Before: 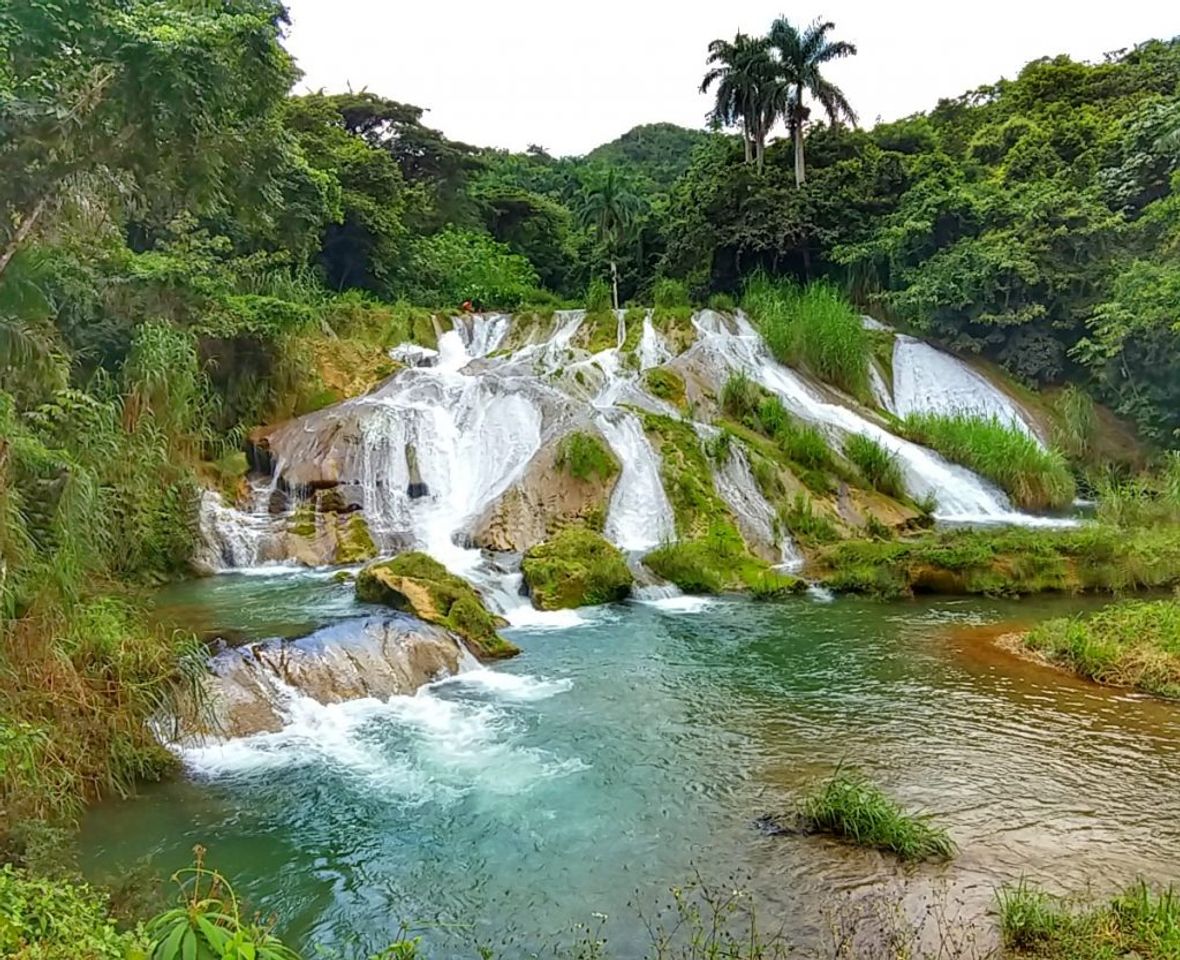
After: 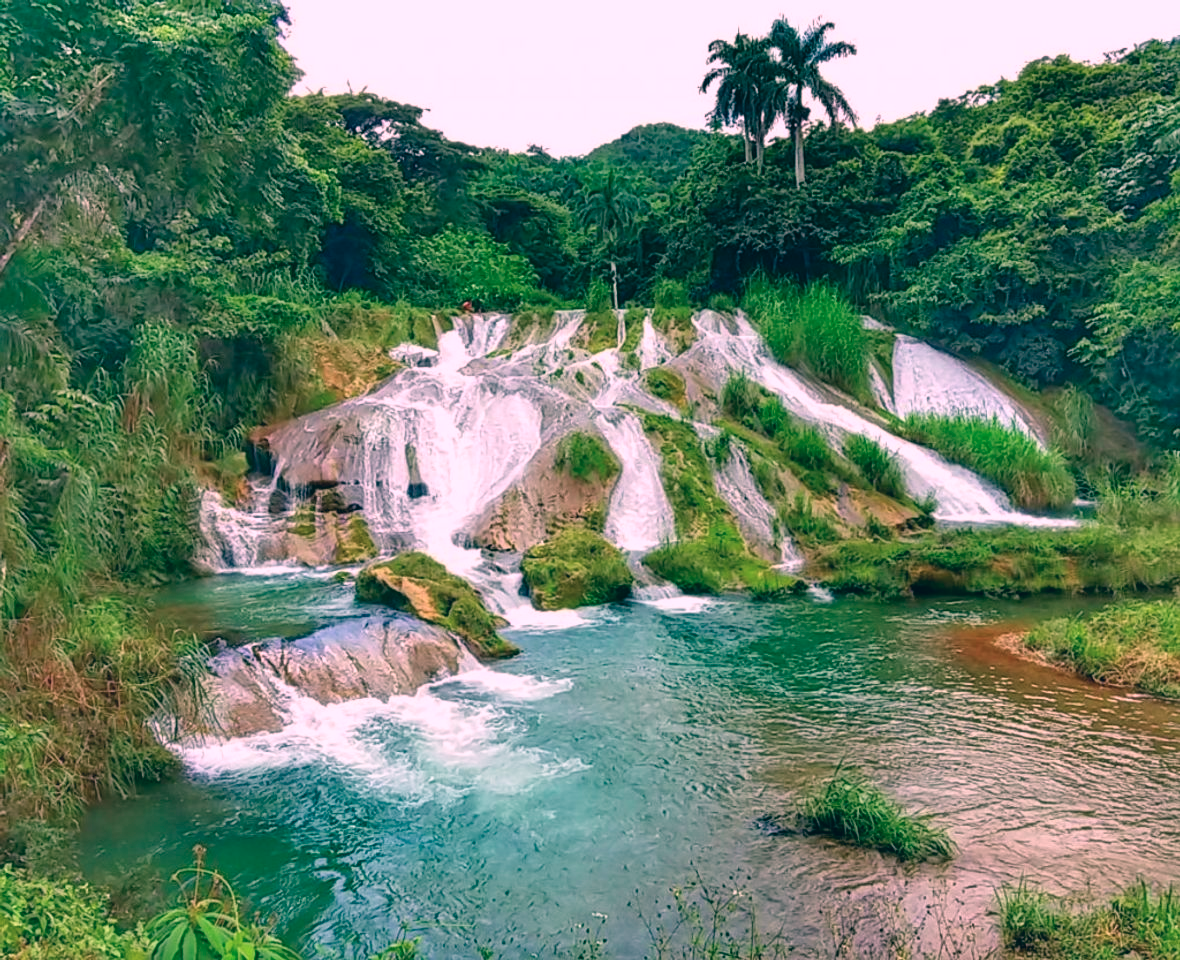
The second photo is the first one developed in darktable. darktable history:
color contrast: blue-yellow contrast 0.62
color correction: highlights a* 17.03, highlights b* 0.205, shadows a* -15.38, shadows b* -14.56, saturation 1.5
